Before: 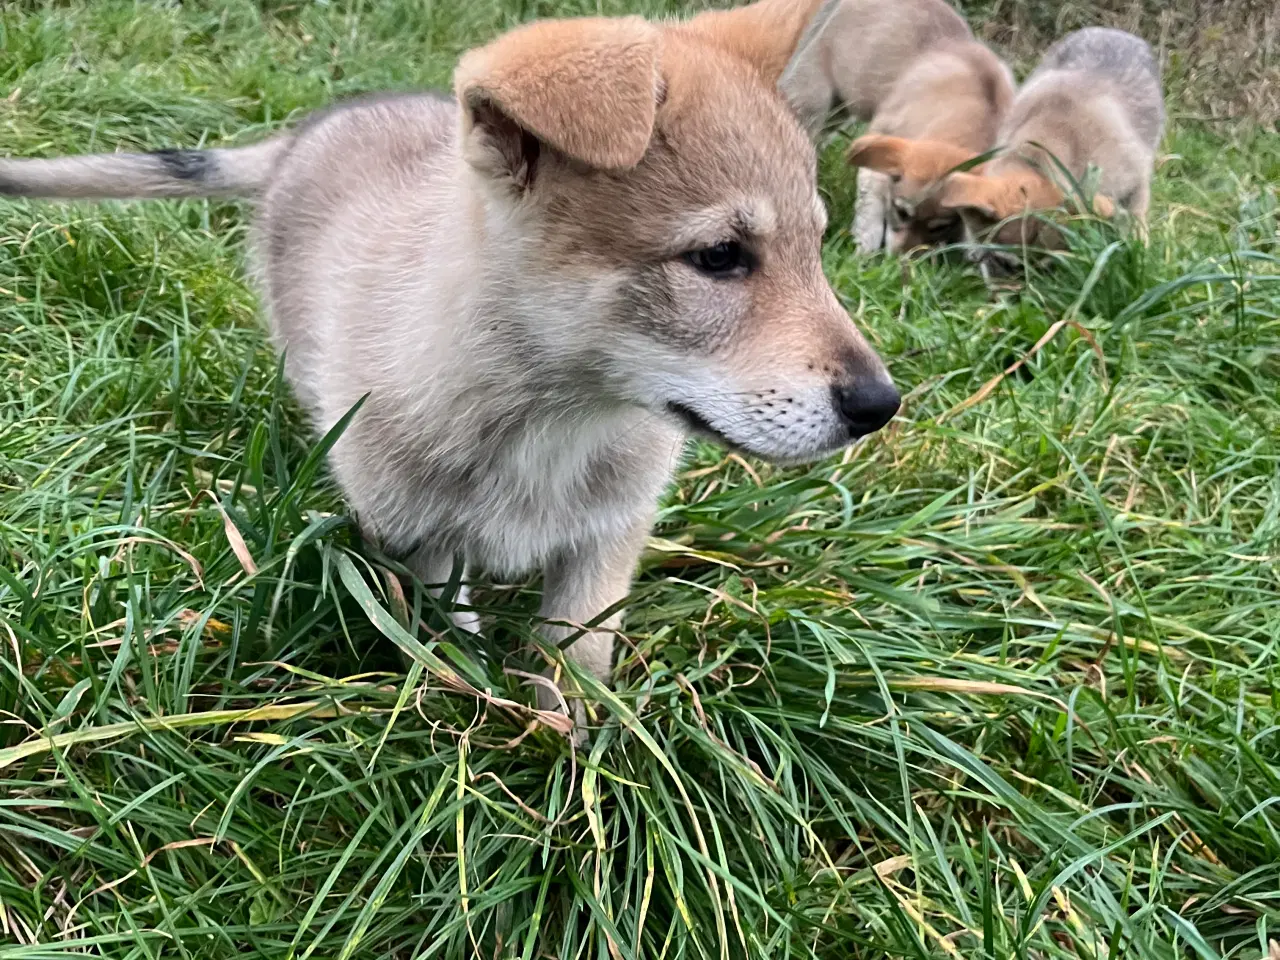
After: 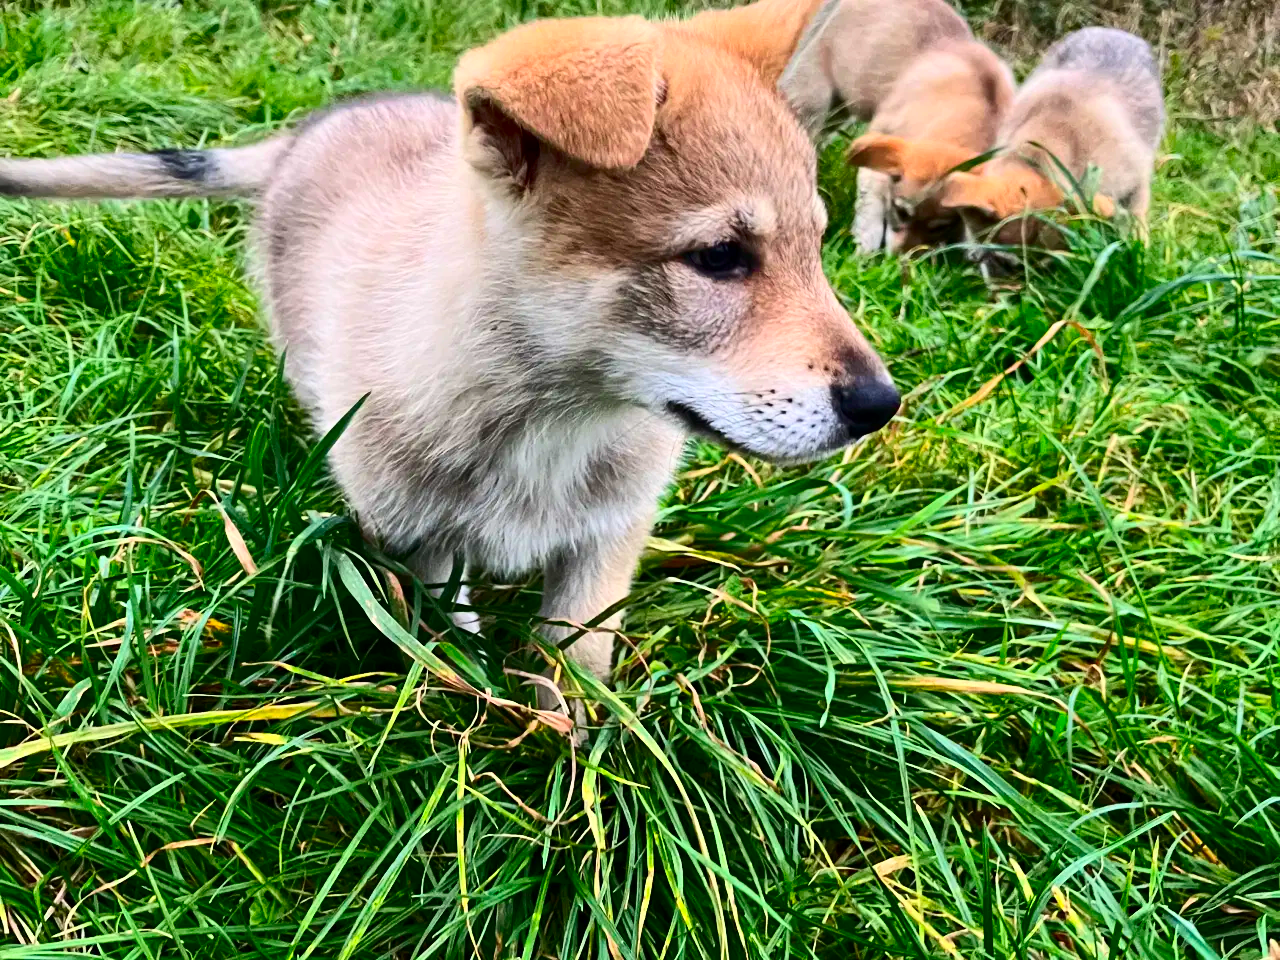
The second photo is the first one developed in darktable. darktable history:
contrast brightness saturation: contrast 0.263, brightness 0.011, saturation 0.868
